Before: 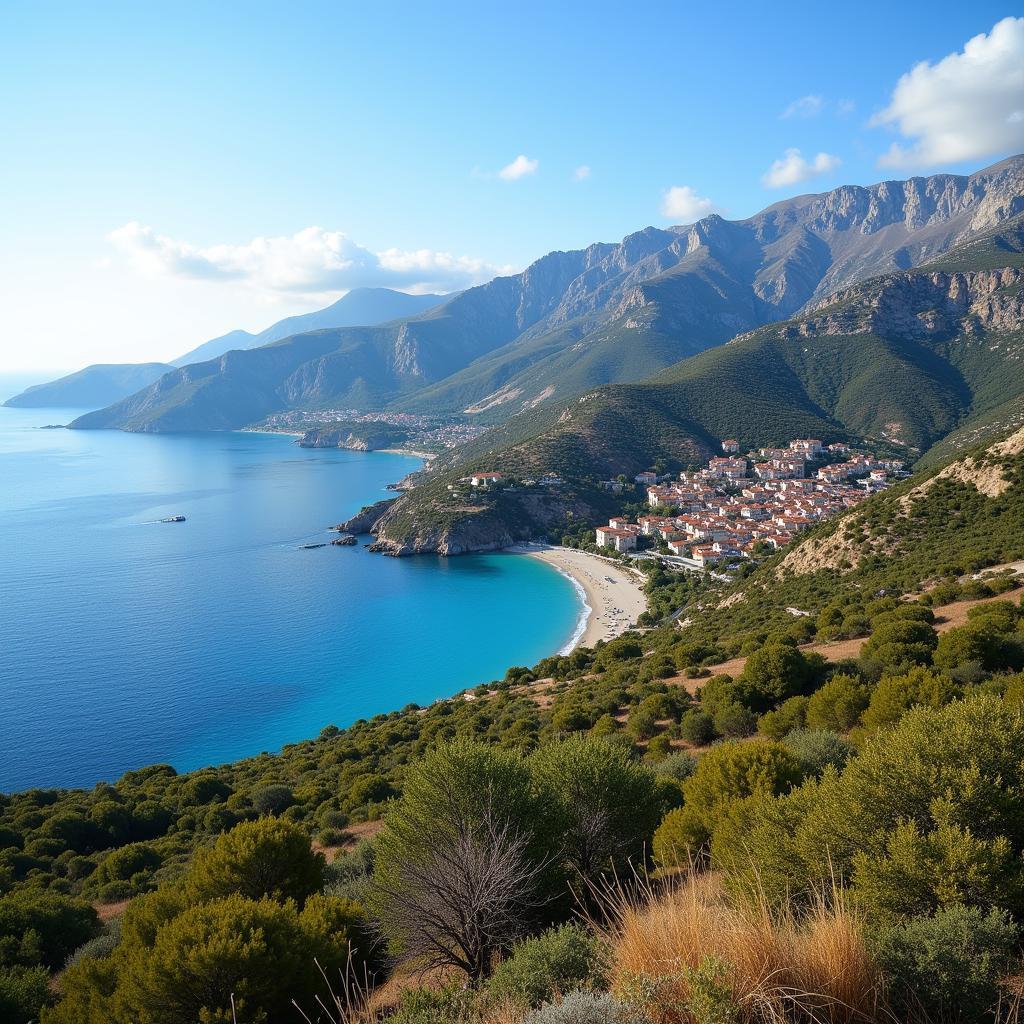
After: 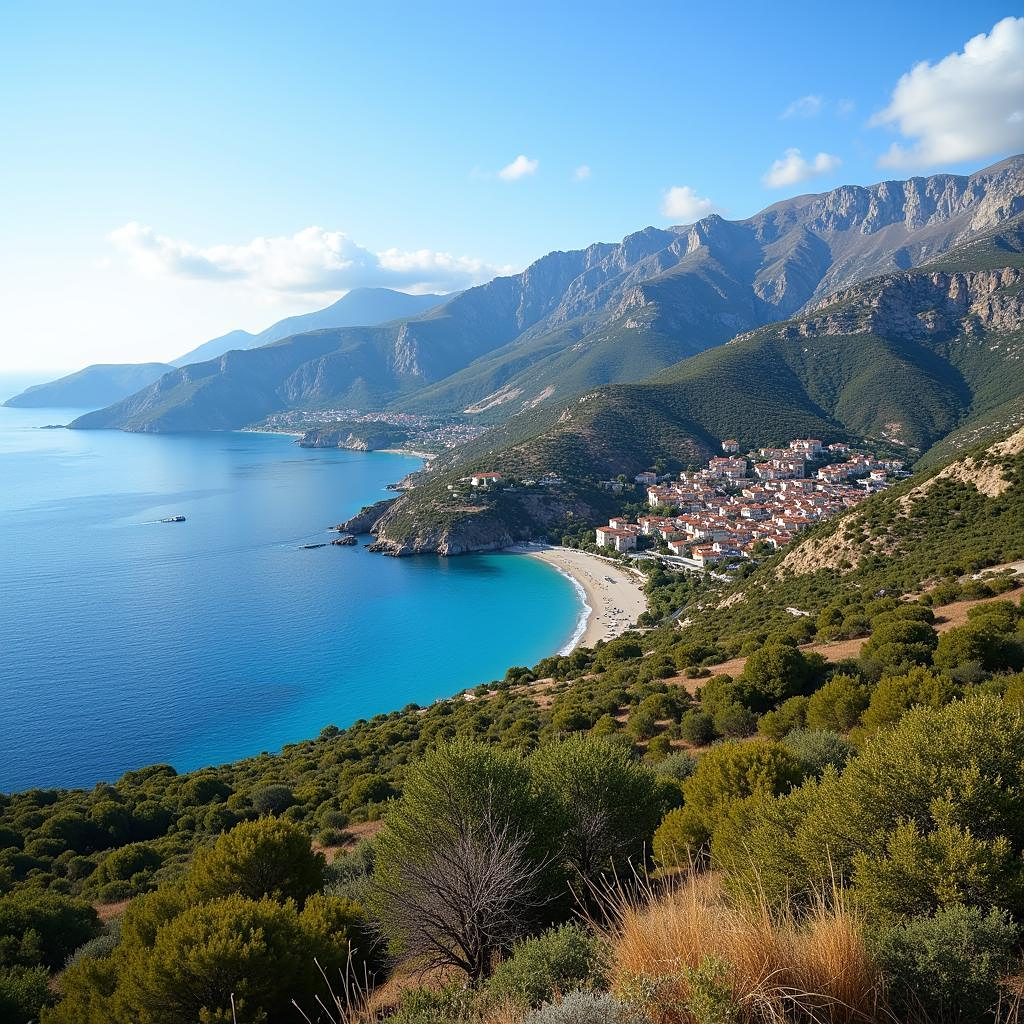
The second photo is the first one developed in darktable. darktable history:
sharpen: amount 0.209
